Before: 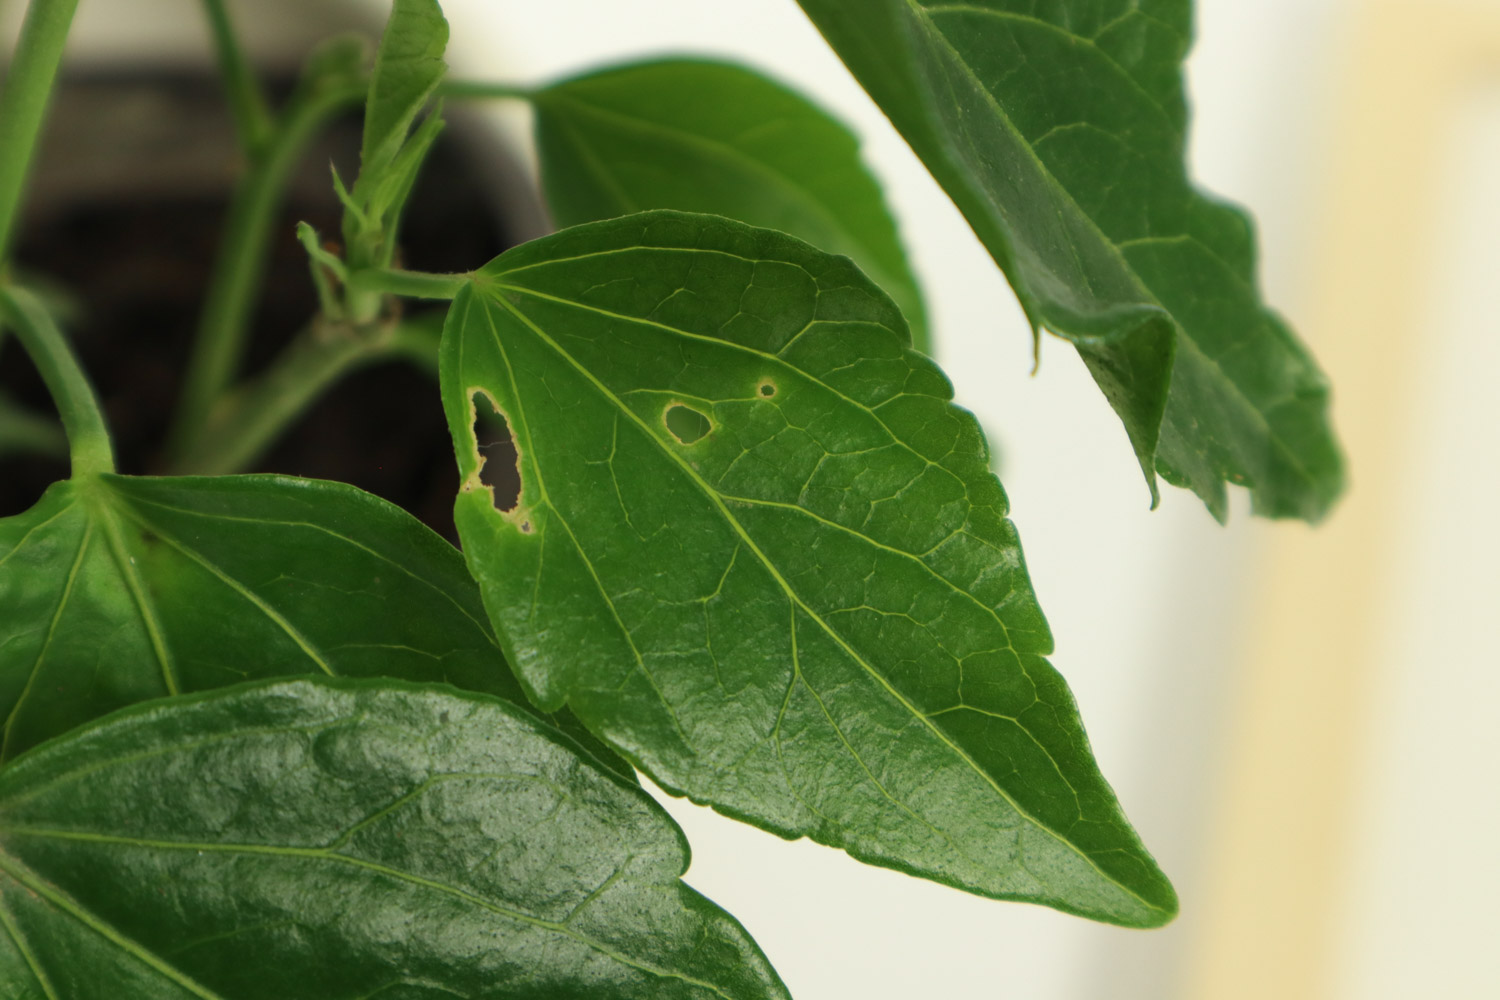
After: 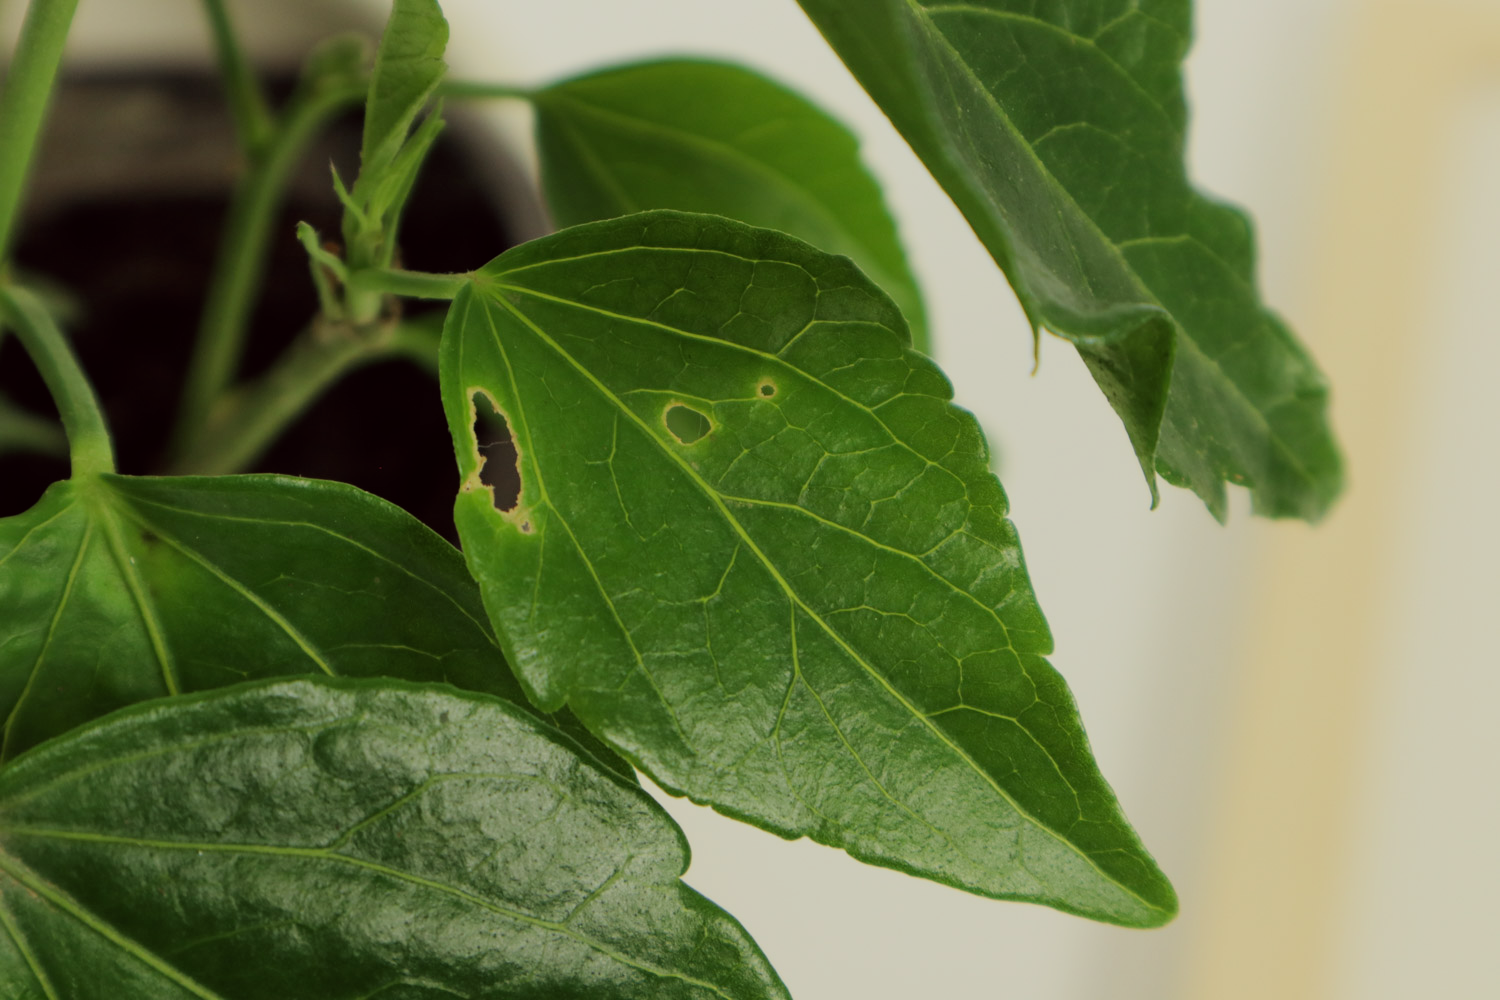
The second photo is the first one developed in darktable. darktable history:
color correction: highlights a* -0.95, highlights b* 4.5, shadows a* 3.55
filmic rgb: black relative exposure -7.65 EV, white relative exposure 4.56 EV, hardness 3.61
